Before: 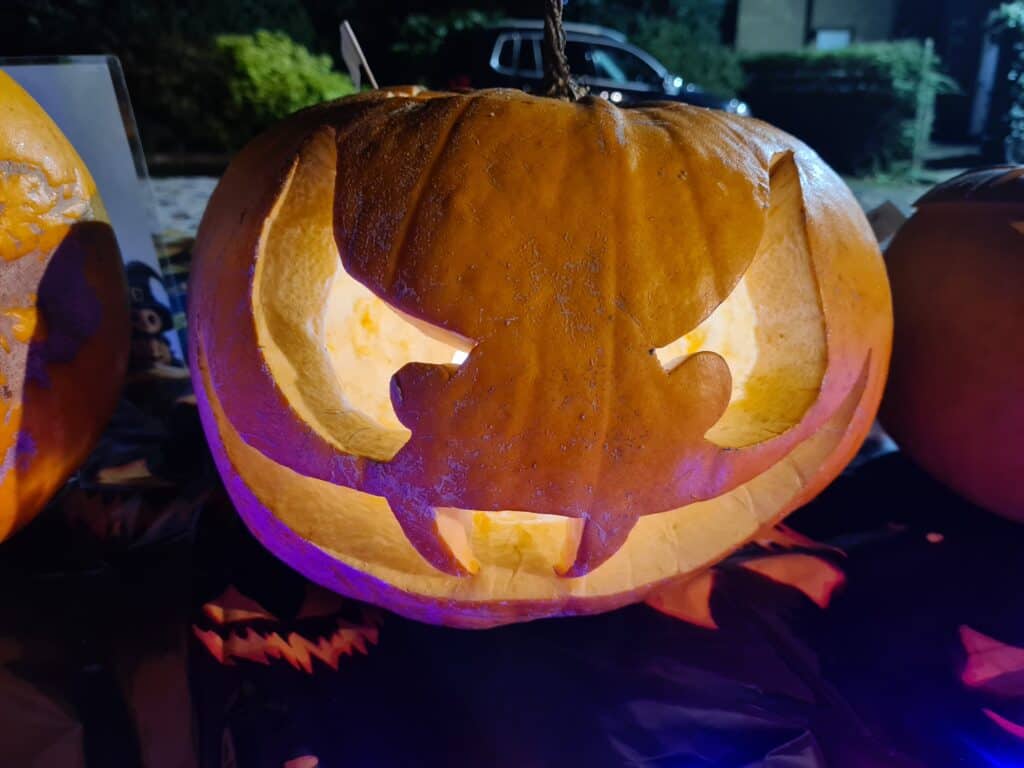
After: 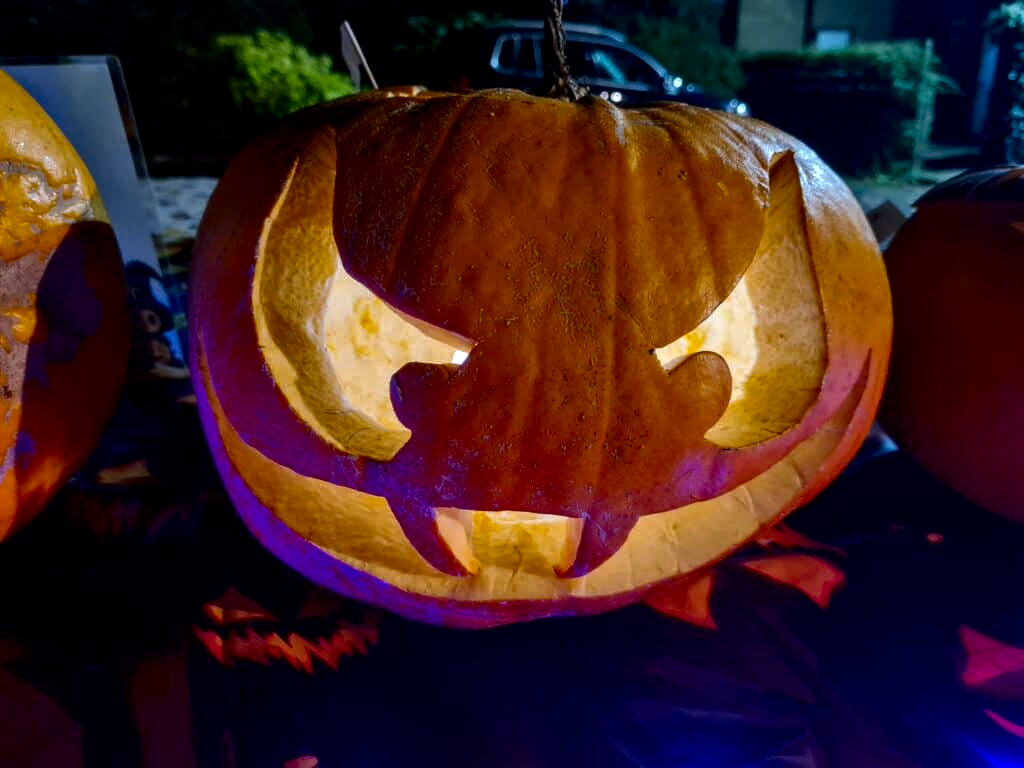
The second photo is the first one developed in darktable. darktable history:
contrast equalizer: y [[0.526, 0.53, 0.532, 0.532, 0.53, 0.525], [0.5 ×6], [0.5 ×6], [0 ×6], [0 ×6]]
contrast brightness saturation: brightness -0.25, saturation 0.2
local contrast: on, module defaults
white balance: red 0.982, blue 1.018
